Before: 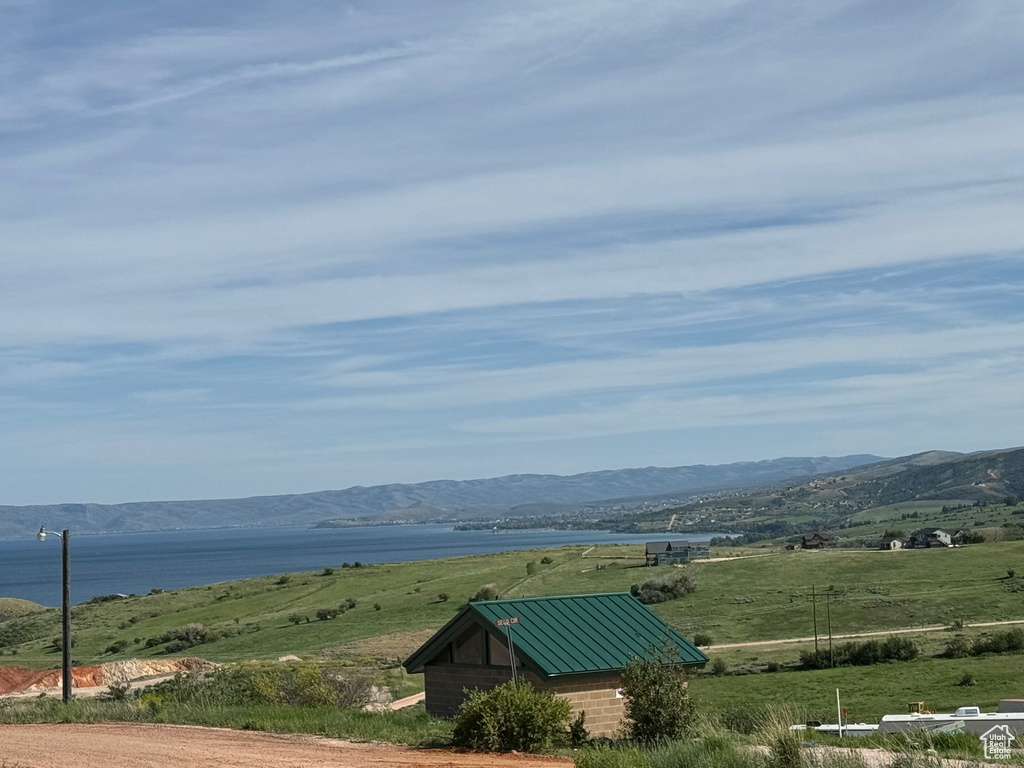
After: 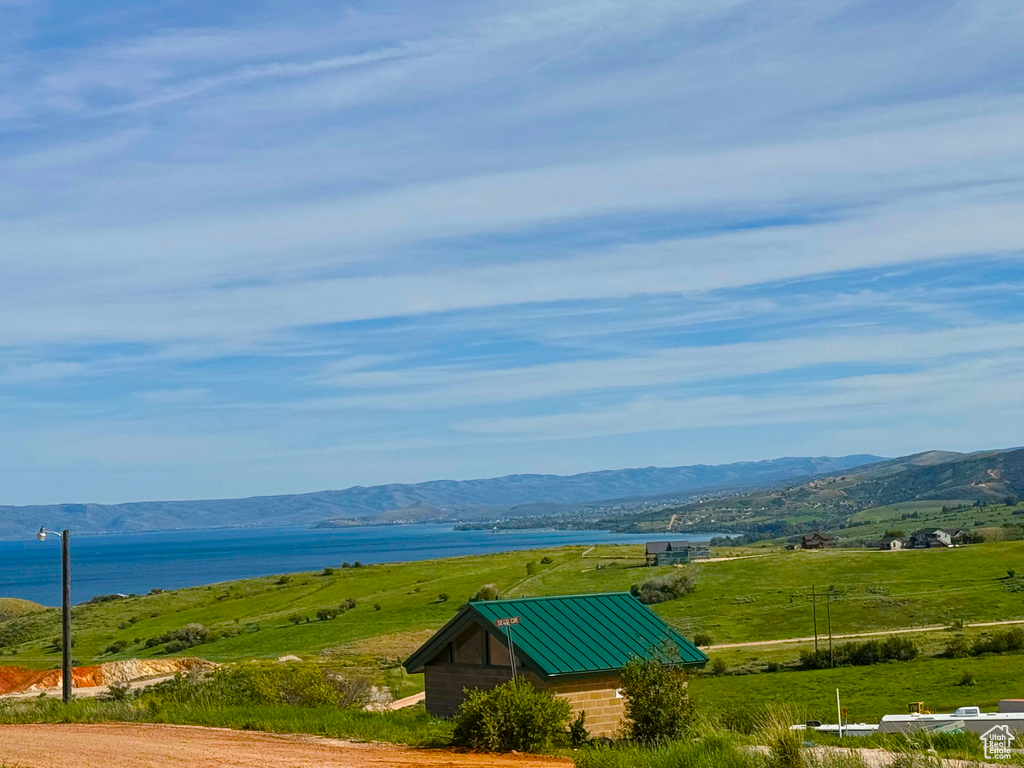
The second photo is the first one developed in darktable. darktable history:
shadows and highlights: radius 125.62, shadows 30.44, highlights -30.63, low approximation 0.01, soften with gaussian
color balance rgb: power › luminance 1.193%, power › chroma 0.385%, power › hue 34.58°, linear chroma grading › global chroma 18.318%, perceptual saturation grading › global saturation 38.749%, perceptual saturation grading › highlights -25.229%, perceptual saturation grading › mid-tones 35.515%, perceptual saturation grading › shadows 35.534%, perceptual brilliance grading › global brilliance 2.993%, perceptual brilliance grading › highlights -3.163%, perceptual brilliance grading › shadows 3.417%, global vibrance 20%
